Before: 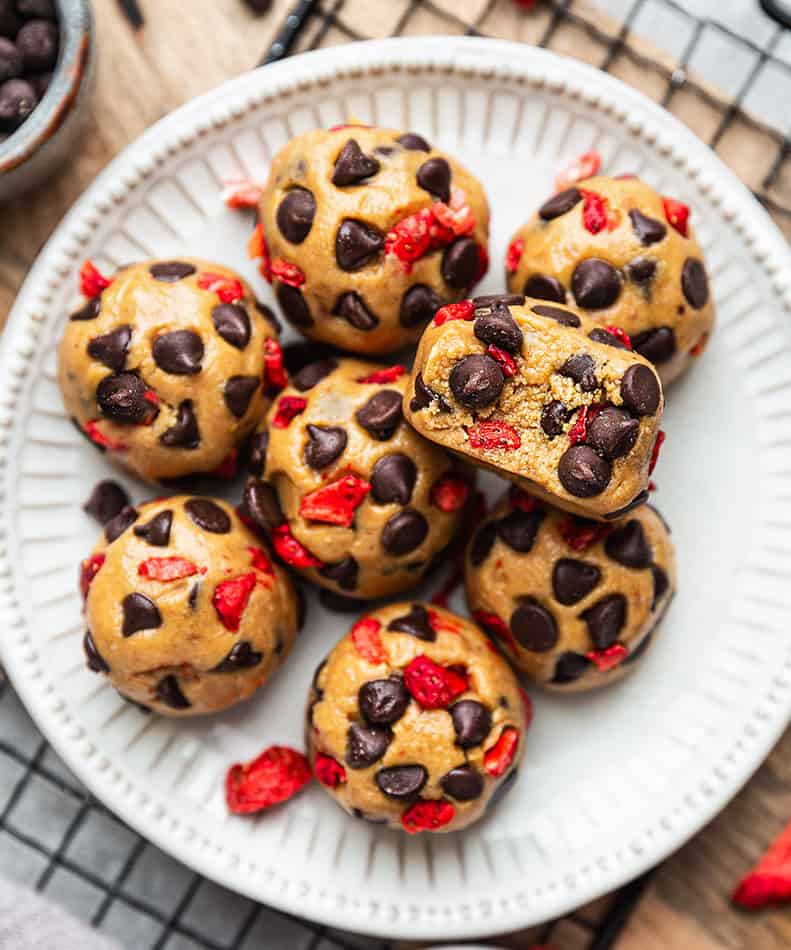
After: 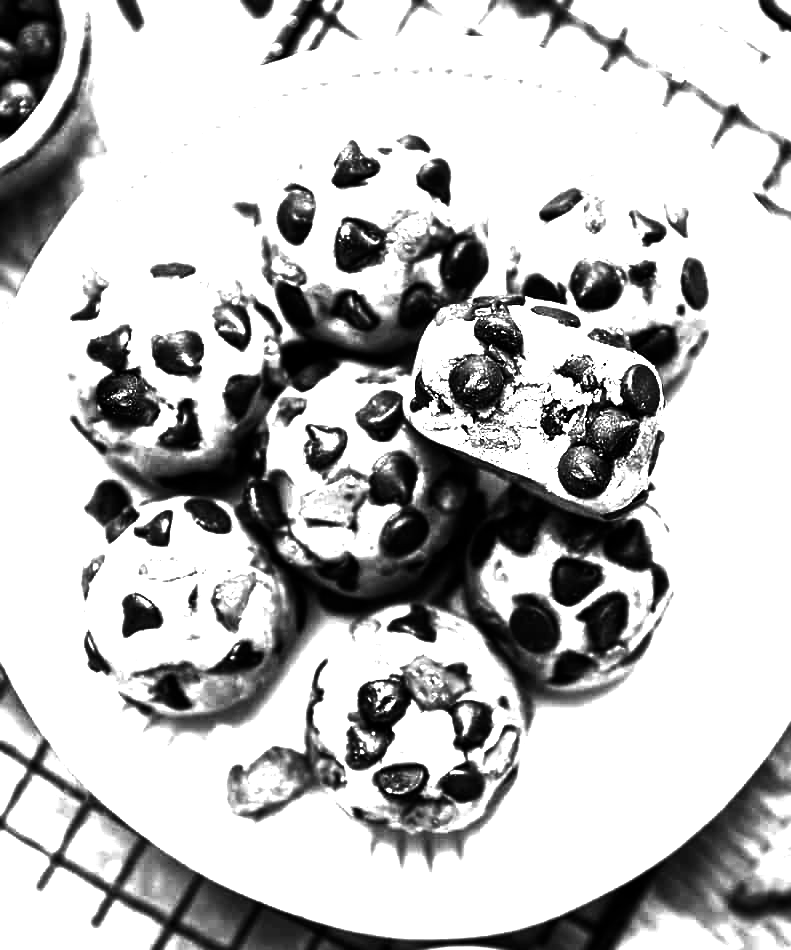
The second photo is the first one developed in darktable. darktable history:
exposure: black level correction 0, exposure 2.138 EV, compensate exposure bias true, compensate highlight preservation false
contrast brightness saturation: contrast 0.02, brightness -1, saturation -1
